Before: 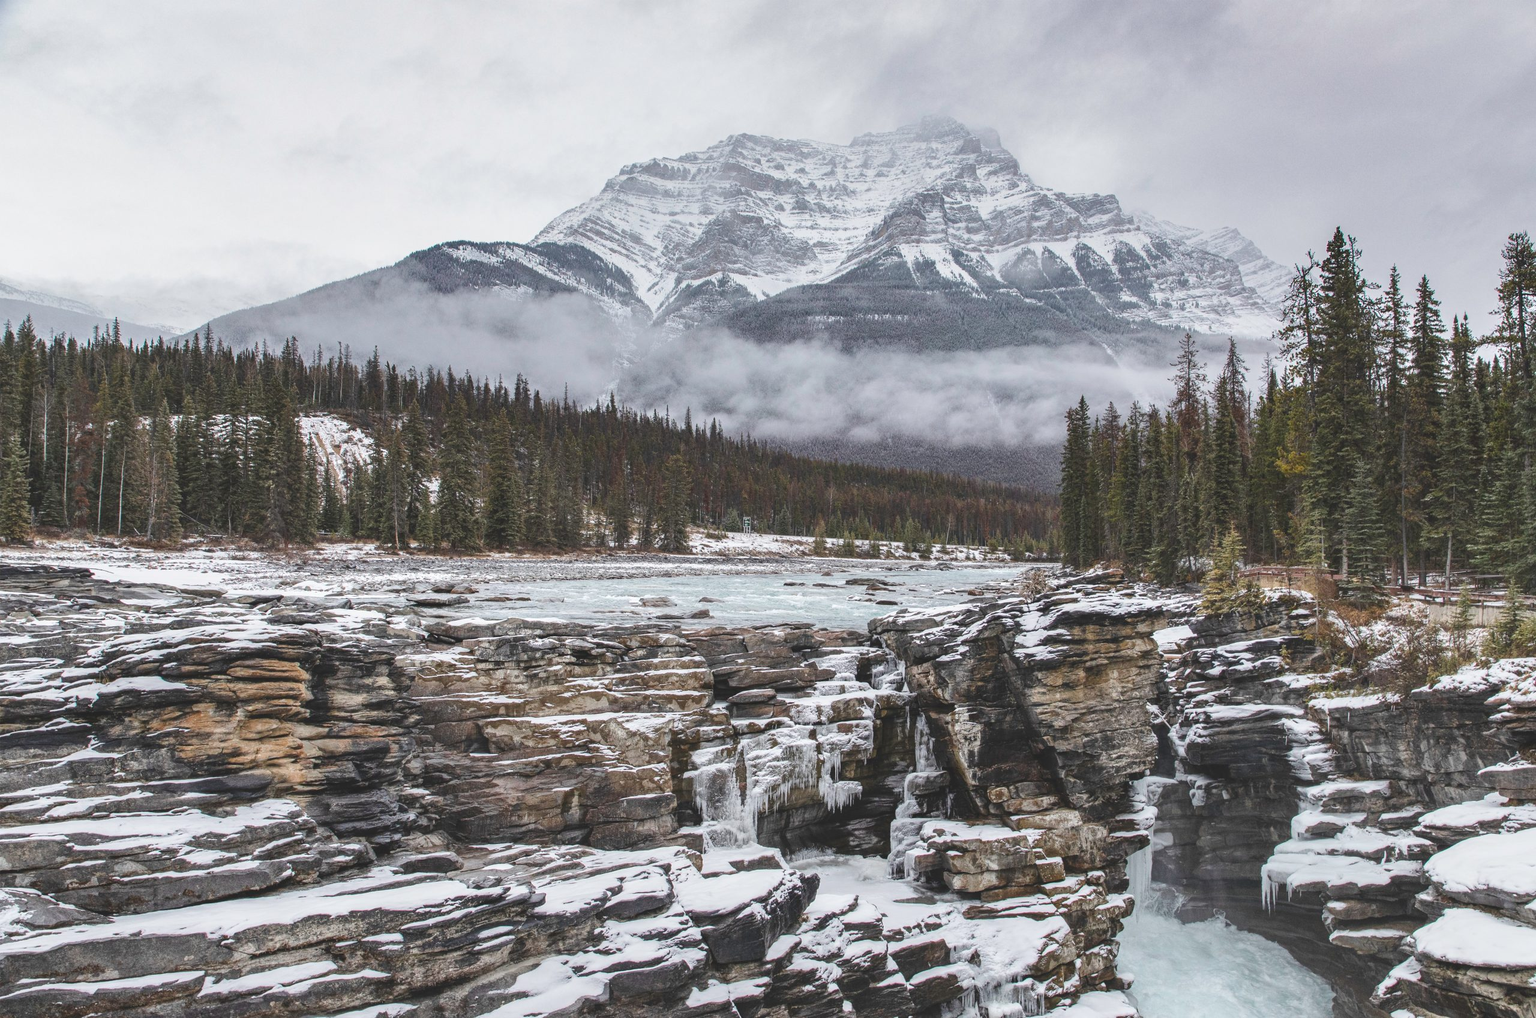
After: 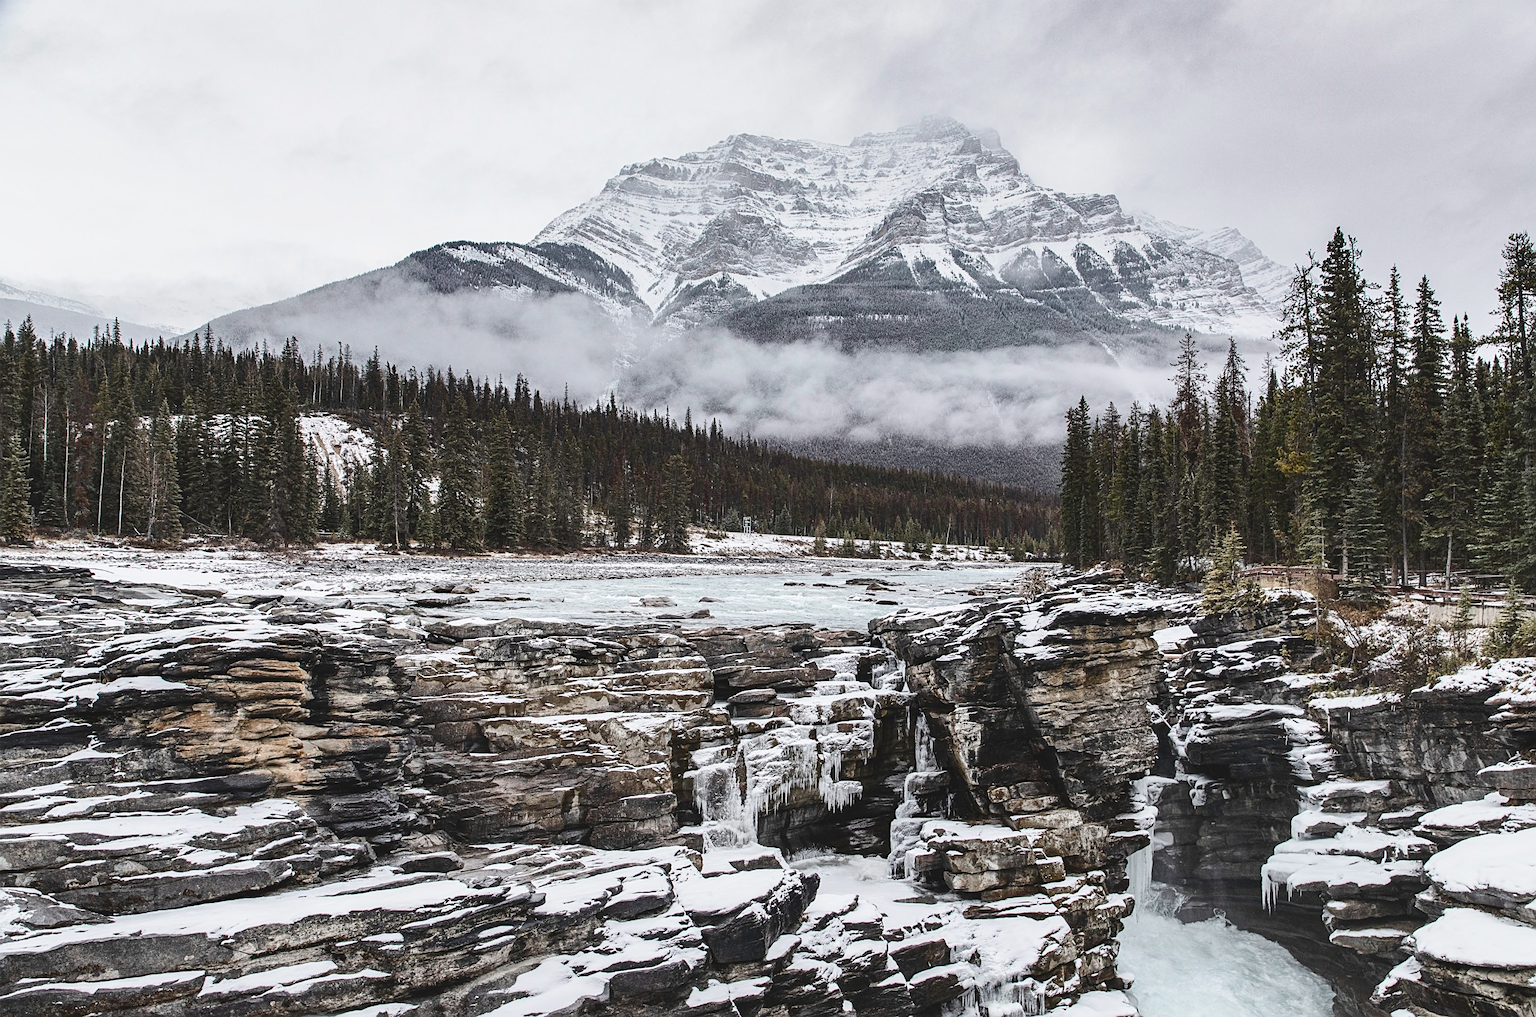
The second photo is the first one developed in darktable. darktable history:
sharpen: on, module defaults
contrast brightness saturation: contrast 0.25, saturation -0.31
color balance rgb: linear chroma grading › shadows -8%, linear chroma grading › global chroma 10%, perceptual saturation grading › global saturation 2%, perceptual saturation grading › highlights -2%, perceptual saturation grading › mid-tones 4%, perceptual saturation grading › shadows 8%, perceptual brilliance grading › global brilliance 2%, perceptual brilliance grading › highlights -4%, global vibrance 16%, saturation formula JzAzBz (2021)
exposure: exposure -0.072 EV, compensate highlight preservation false
